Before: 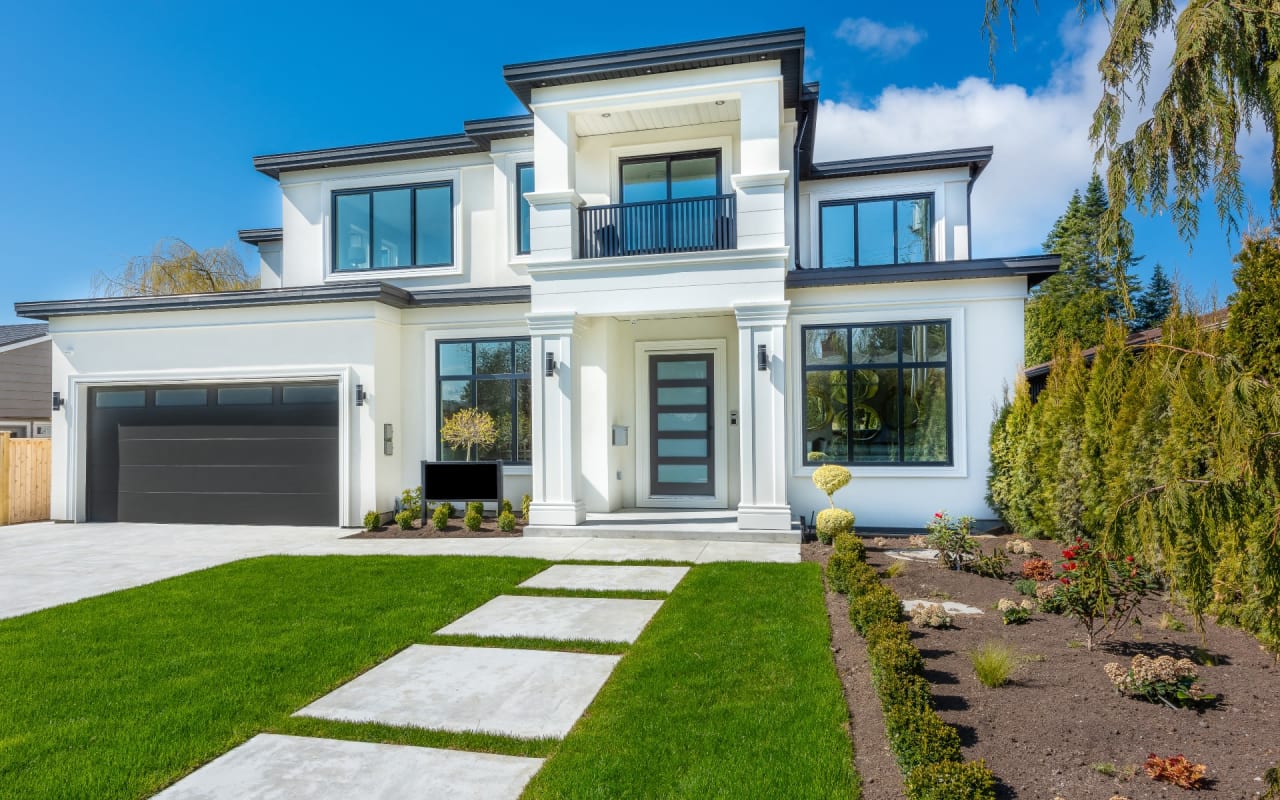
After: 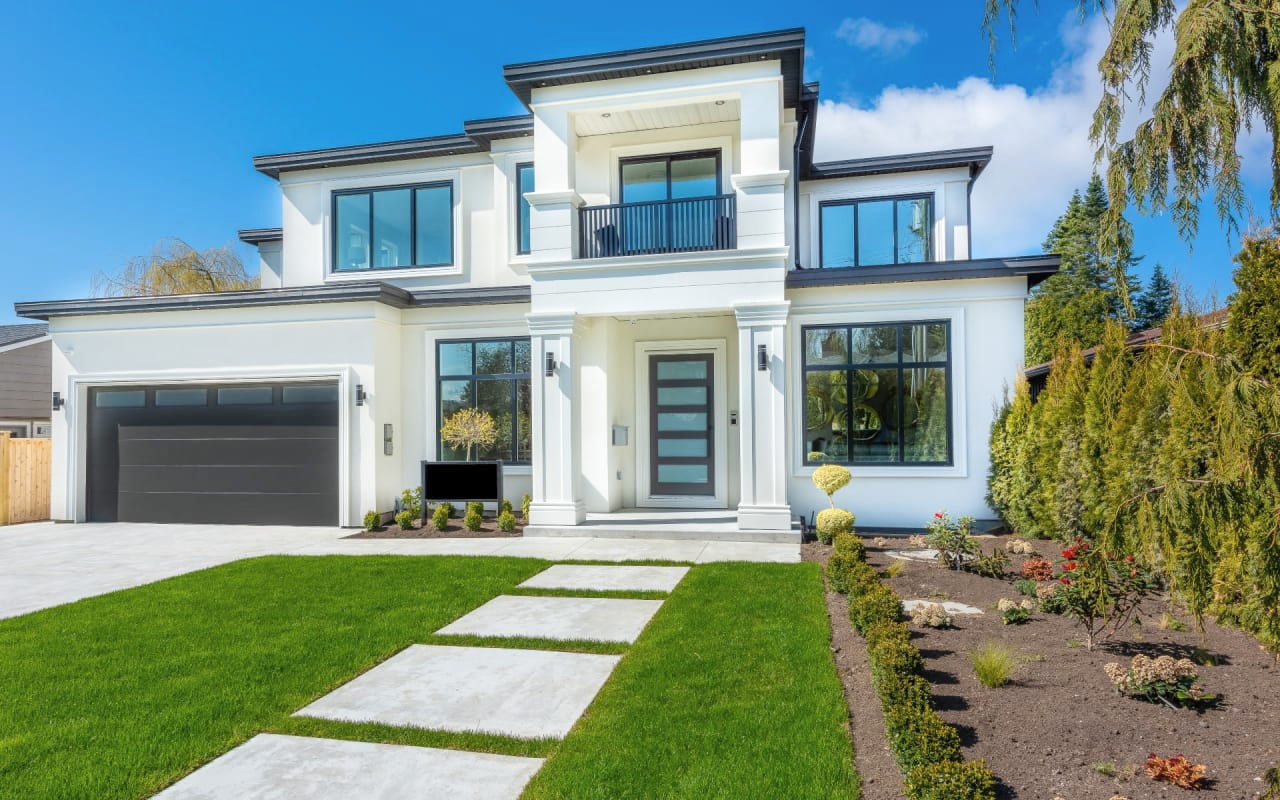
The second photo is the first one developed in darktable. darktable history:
contrast brightness saturation: contrast 0.05, brightness 0.067, saturation 0.008
